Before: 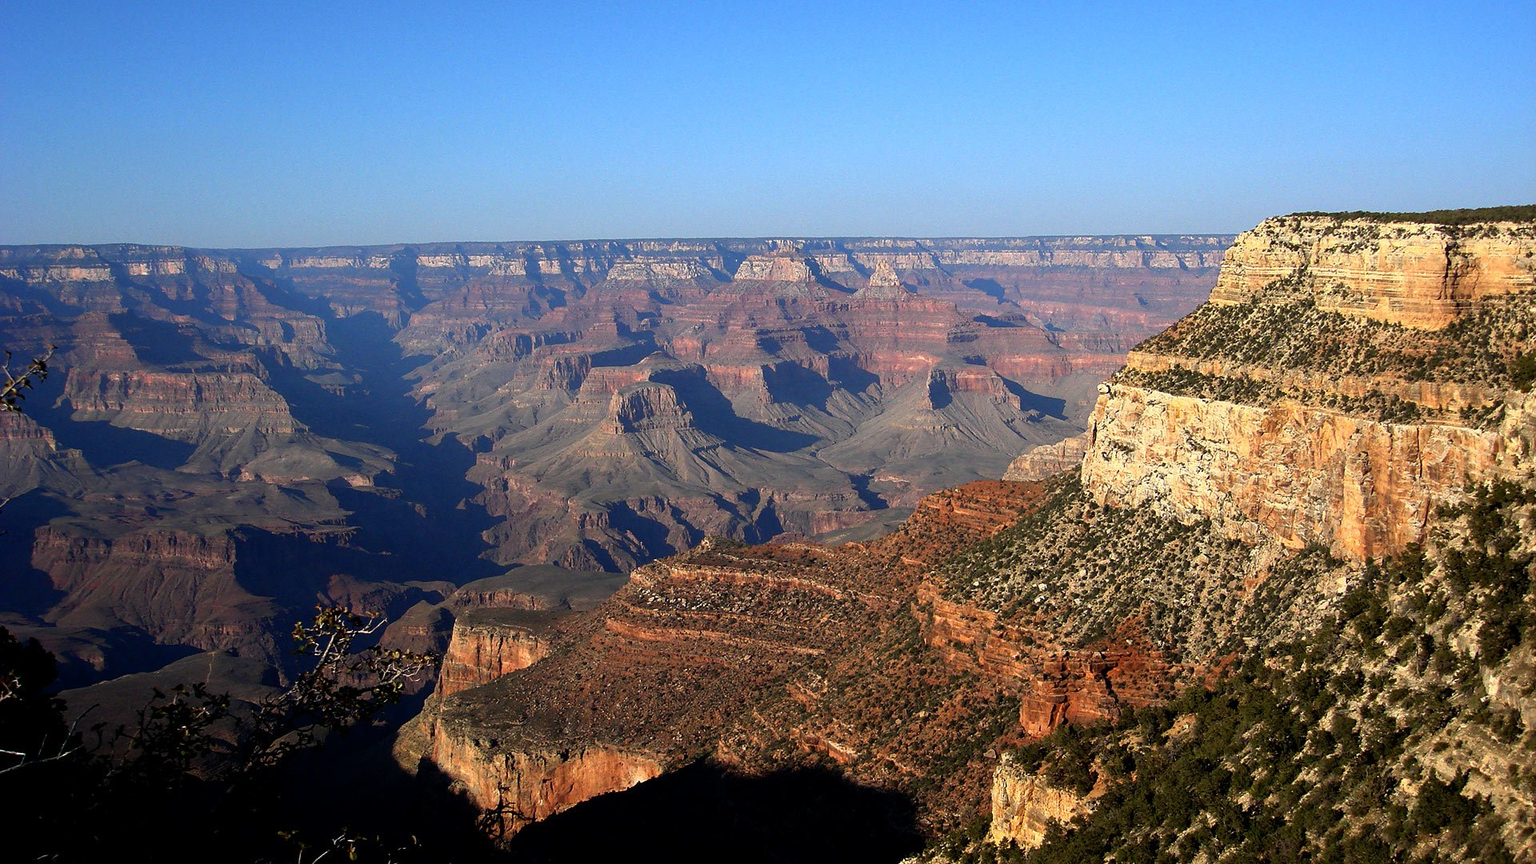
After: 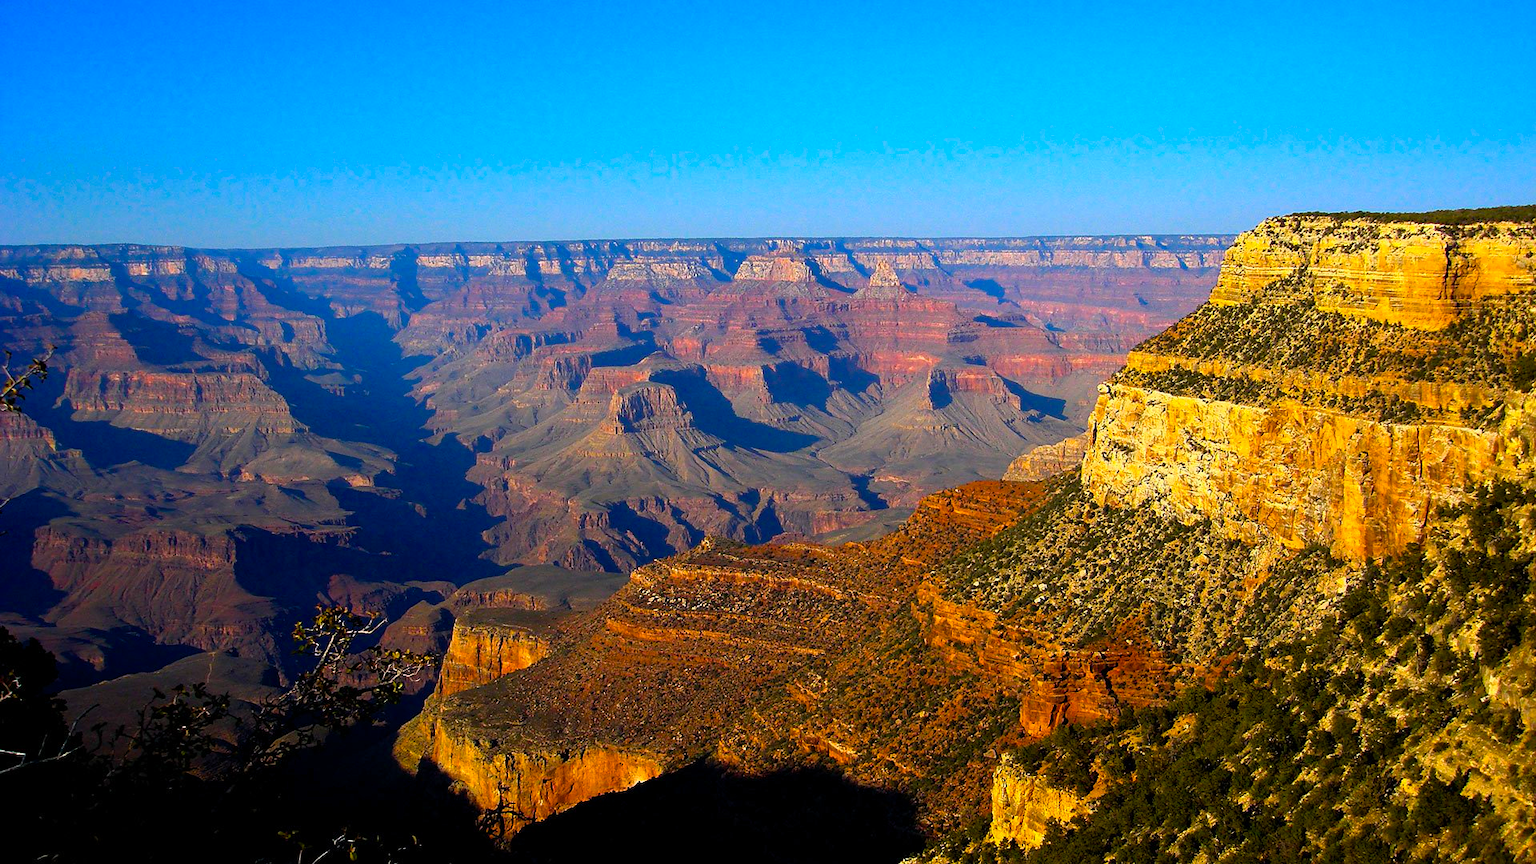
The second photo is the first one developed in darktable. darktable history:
color balance rgb: linear chroma grading › shadows -8.19%, linear chroma grading › global chroma 9.995%, perceptual saturation grading › global saturation 36.706%, global vibrance 40.98%
